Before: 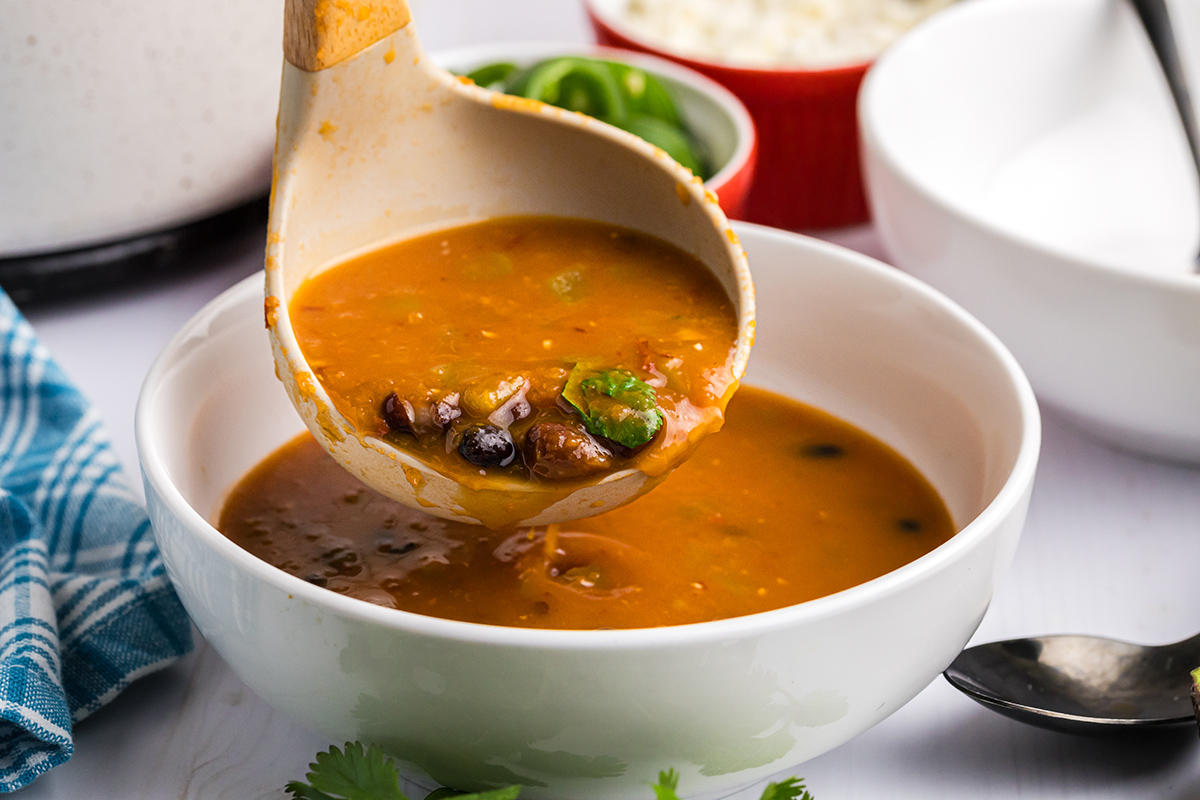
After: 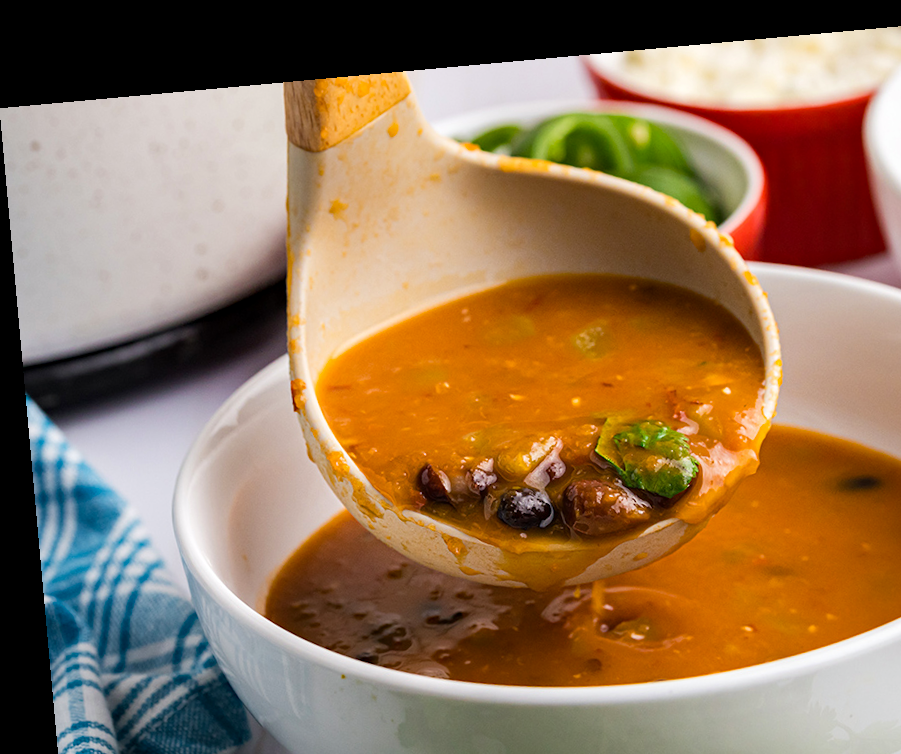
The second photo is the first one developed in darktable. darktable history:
crop: right 28.885%, bottom 16.626%
haze removal: compatibility mode true, adaptive false
rotate and perspective: rotation -5.2°, automatic cropping off
